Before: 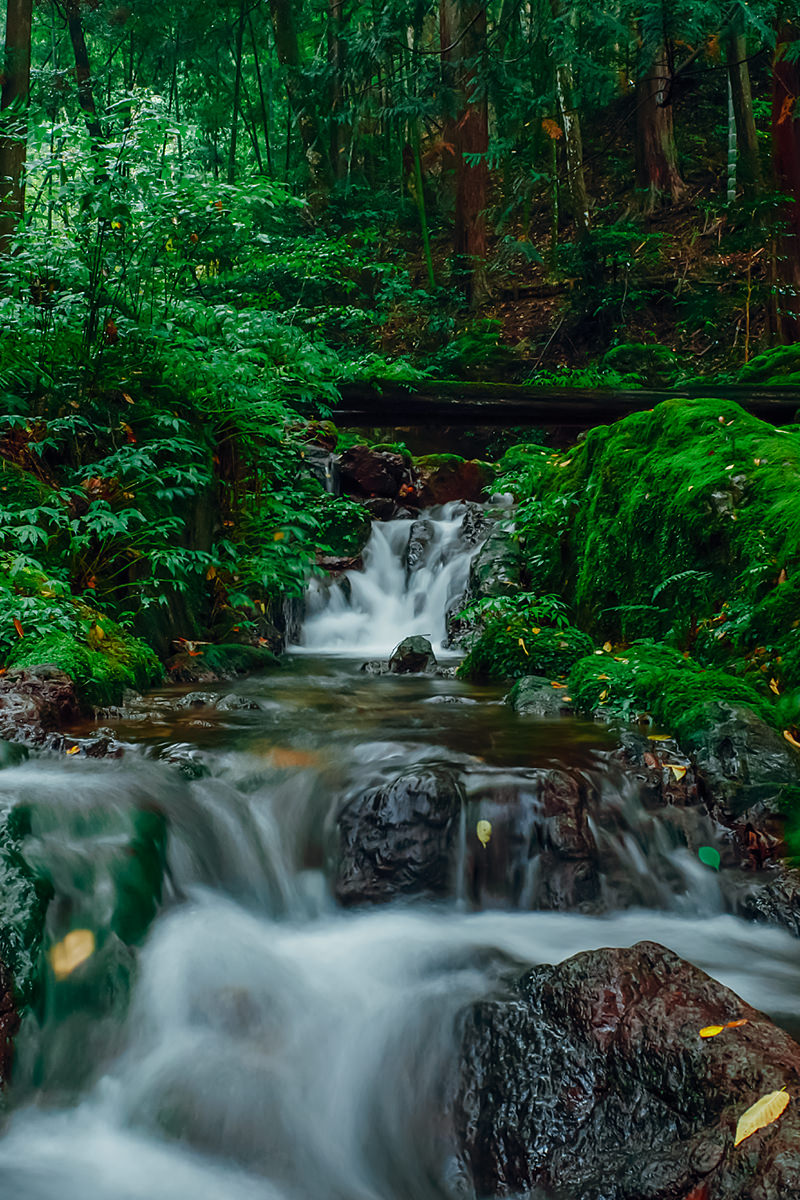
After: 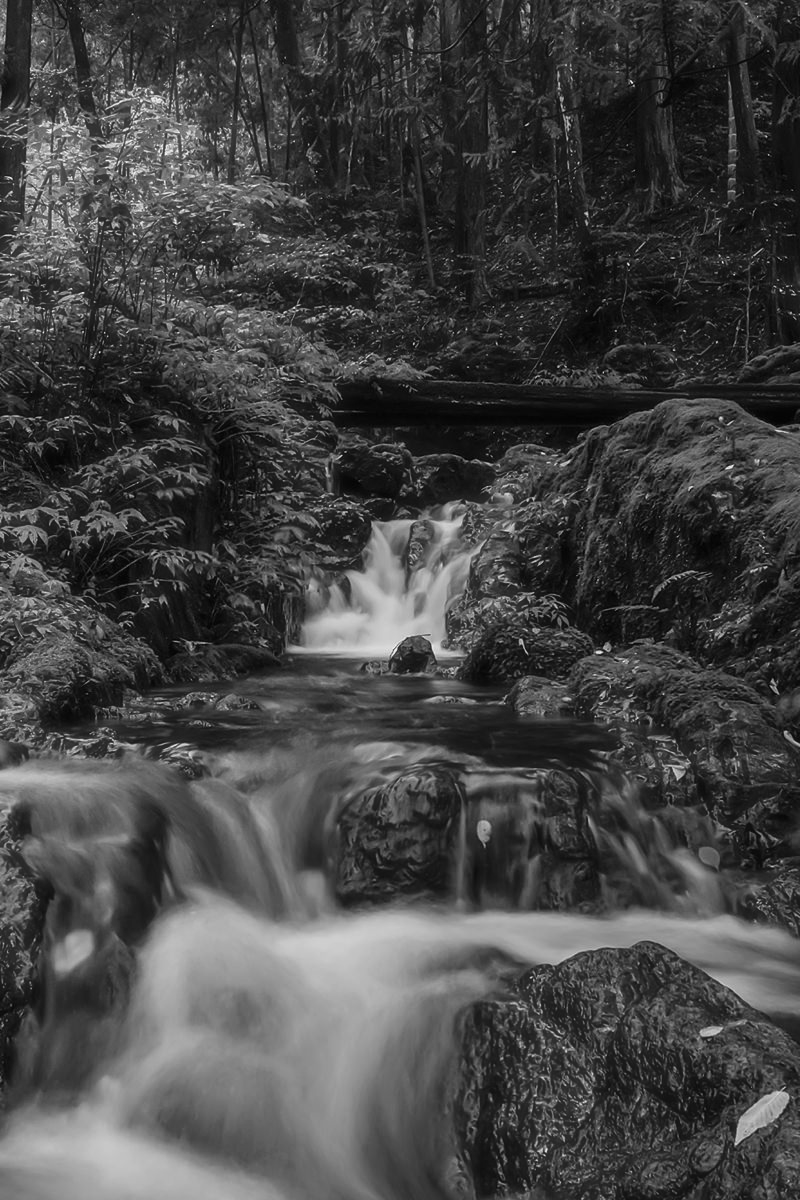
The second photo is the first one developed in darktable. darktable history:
color calibration: output gray [0.267, 0.423, 0.261, 0], illuminant same as pipeline (D50), adaptation none (bypass)
haze removal: strength -0.1, adaptive false
